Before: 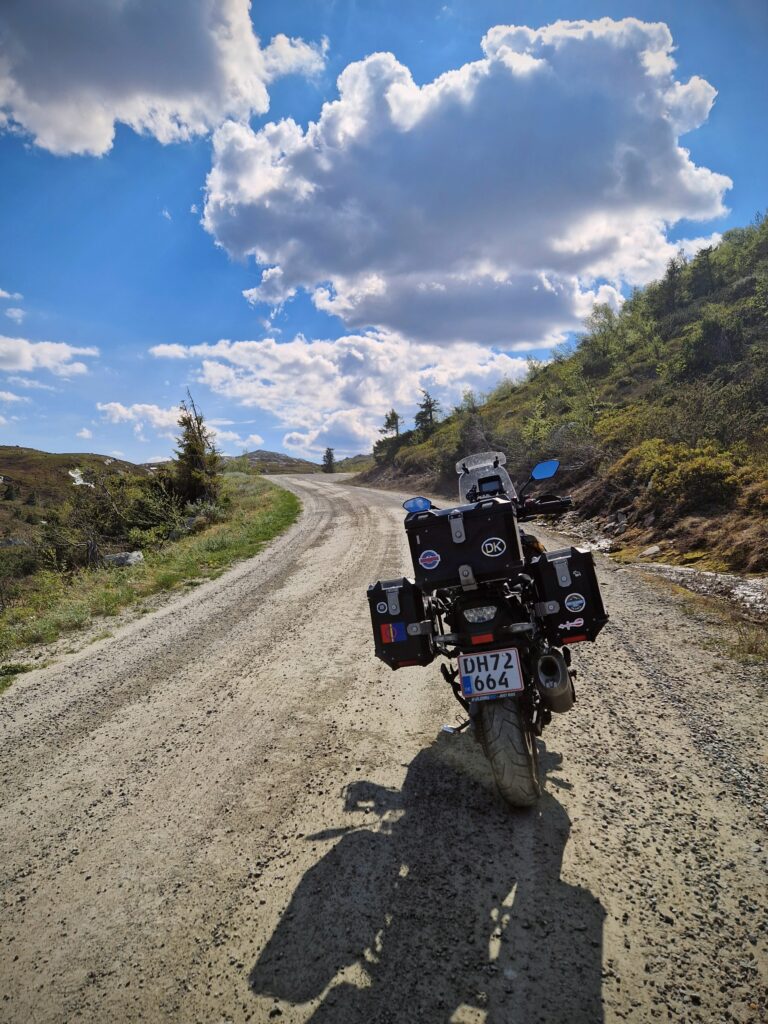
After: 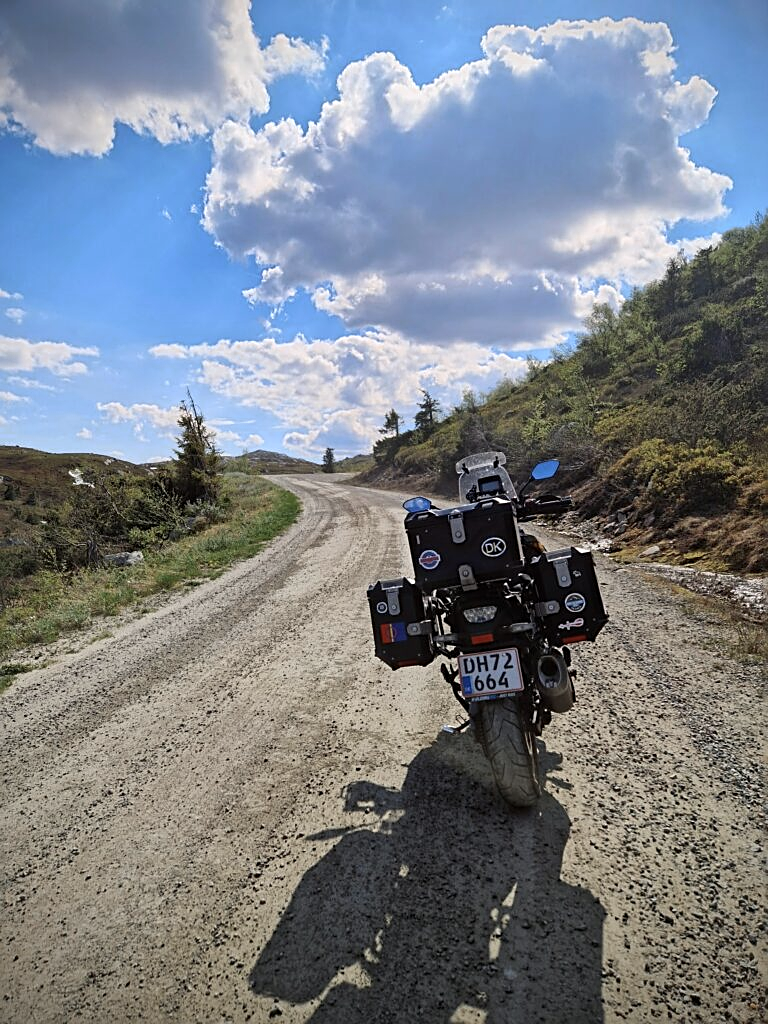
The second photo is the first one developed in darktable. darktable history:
color zones: curves: ch0 [(0, 0.5) (0.125, 0.4) (0.25, 0.5) (0.375, 0.4) (0.5, 0.4) (0.625, 0.6) (0.75, 0.6) (0.875, 0.5)]; ch1 [(0, 0.4) (0.125, 0.5) (0.25, 0.4) (0.375, 0.4) (0.5, 0.4) (0.625, 0.4) (0.75, 0.5) (0.875, 0.4)]; ch2 [(0, 0.6) (0.125, 0.5) (0.25, 0.5) (0.375, 0.6) (0.5, 0.6) (0.625, 0.5) (0.75, 0.5) (0.875, 0.5)]
sharpen: on, module defaults
